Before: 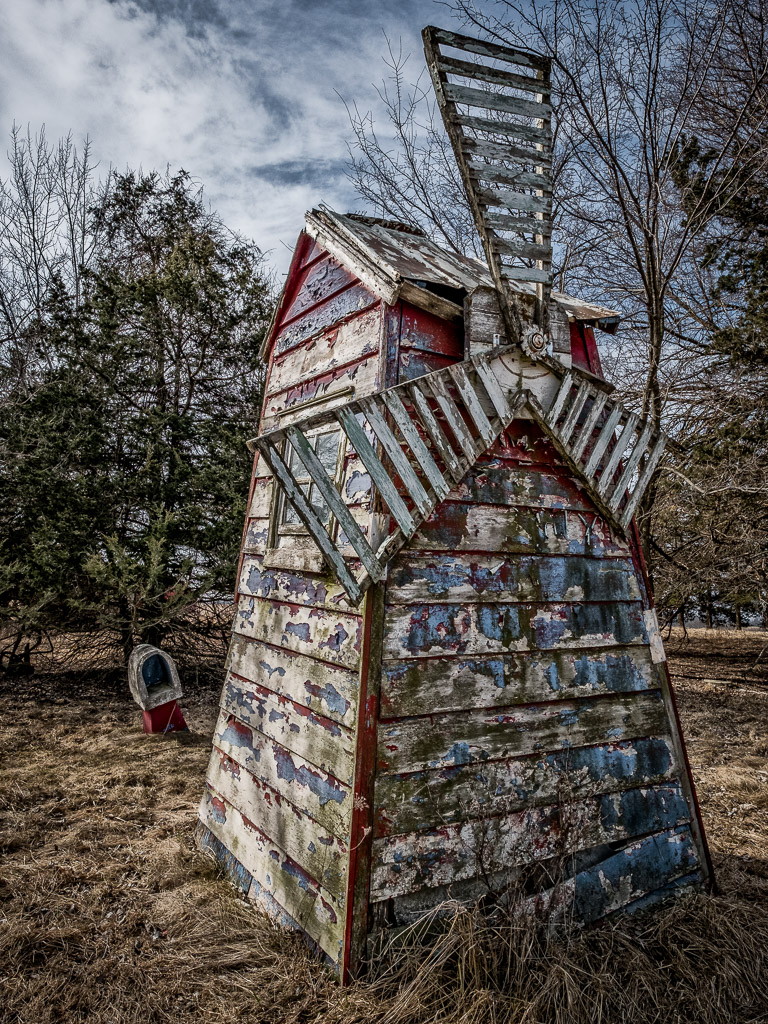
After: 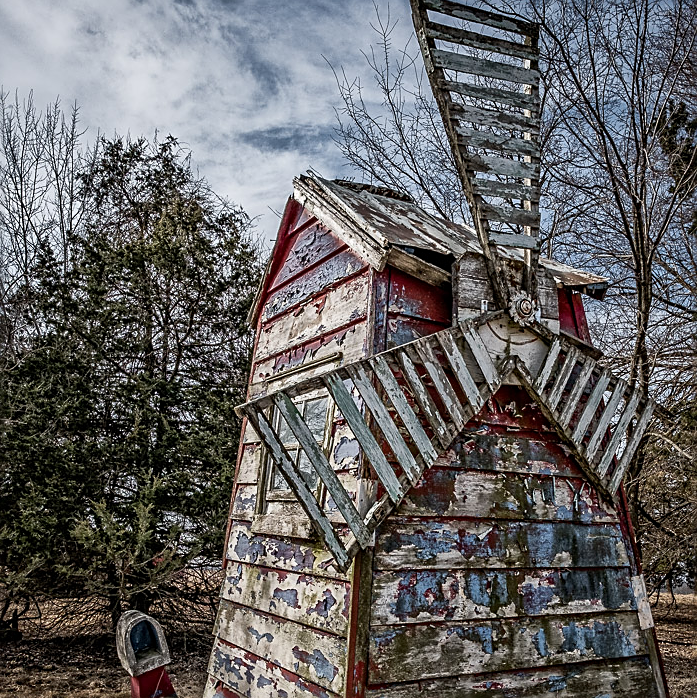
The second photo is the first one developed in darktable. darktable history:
sharpen: on, module defaults
crop: left 1.613%, top 3.384%, right 7.586%, bottom 28.432%
